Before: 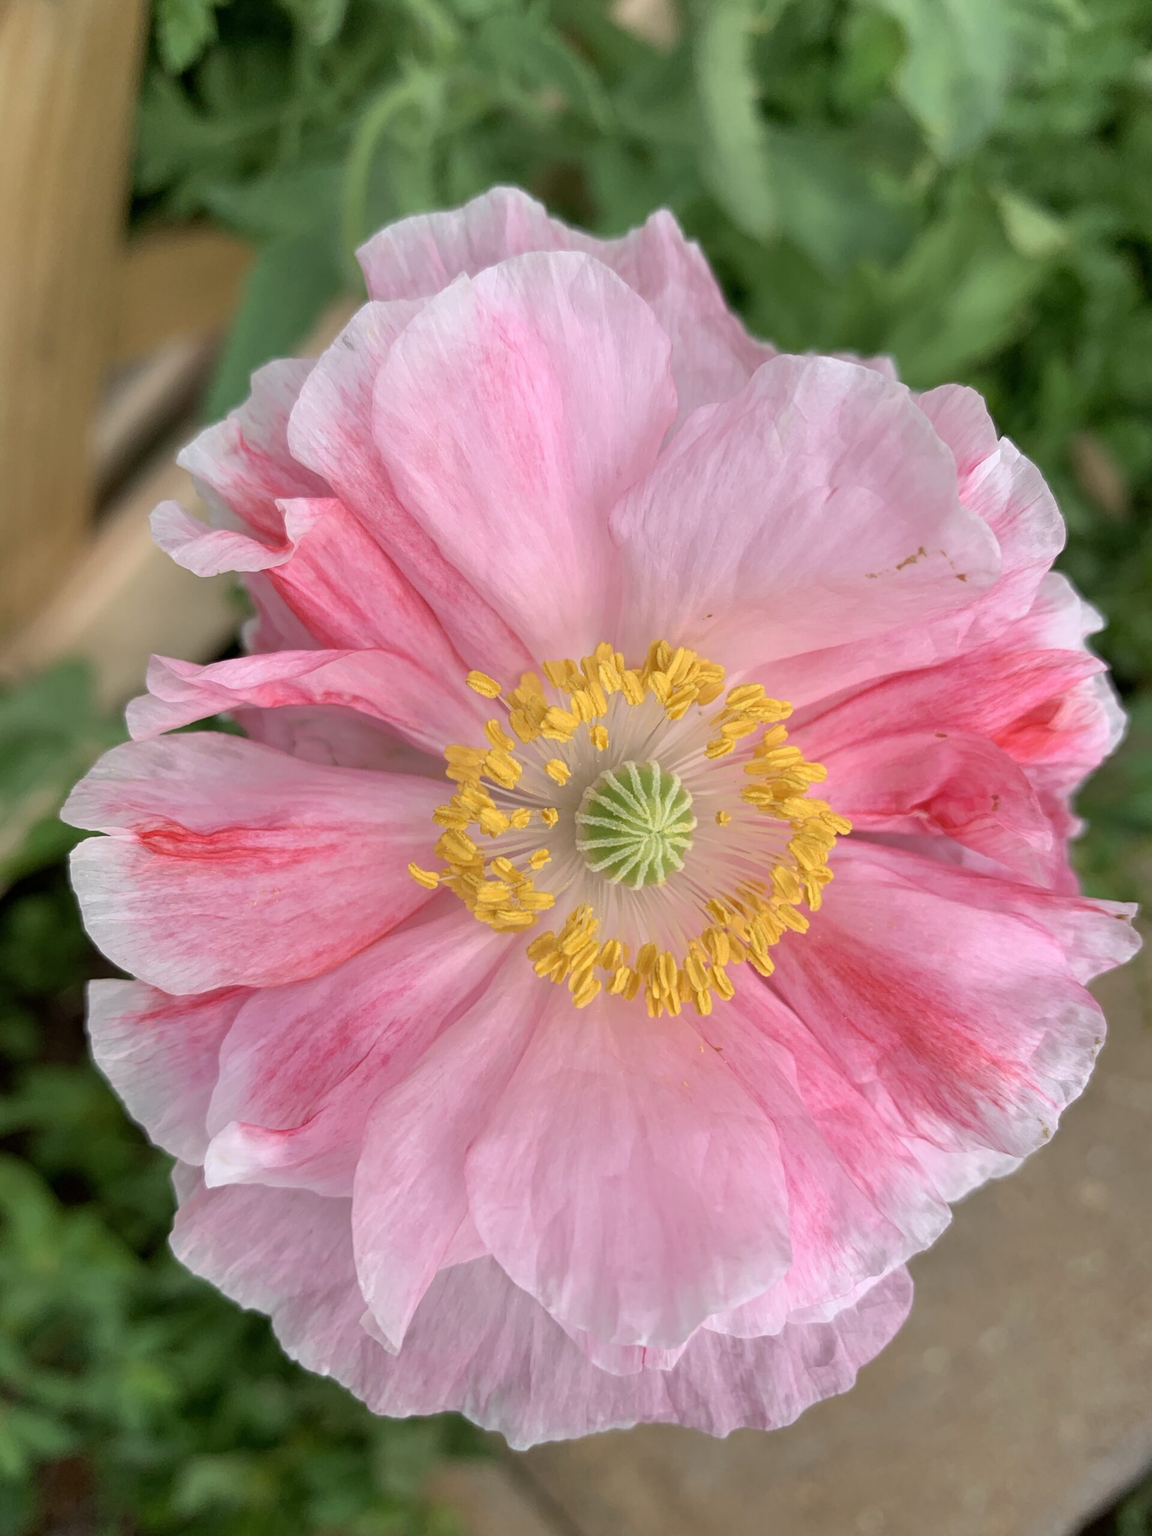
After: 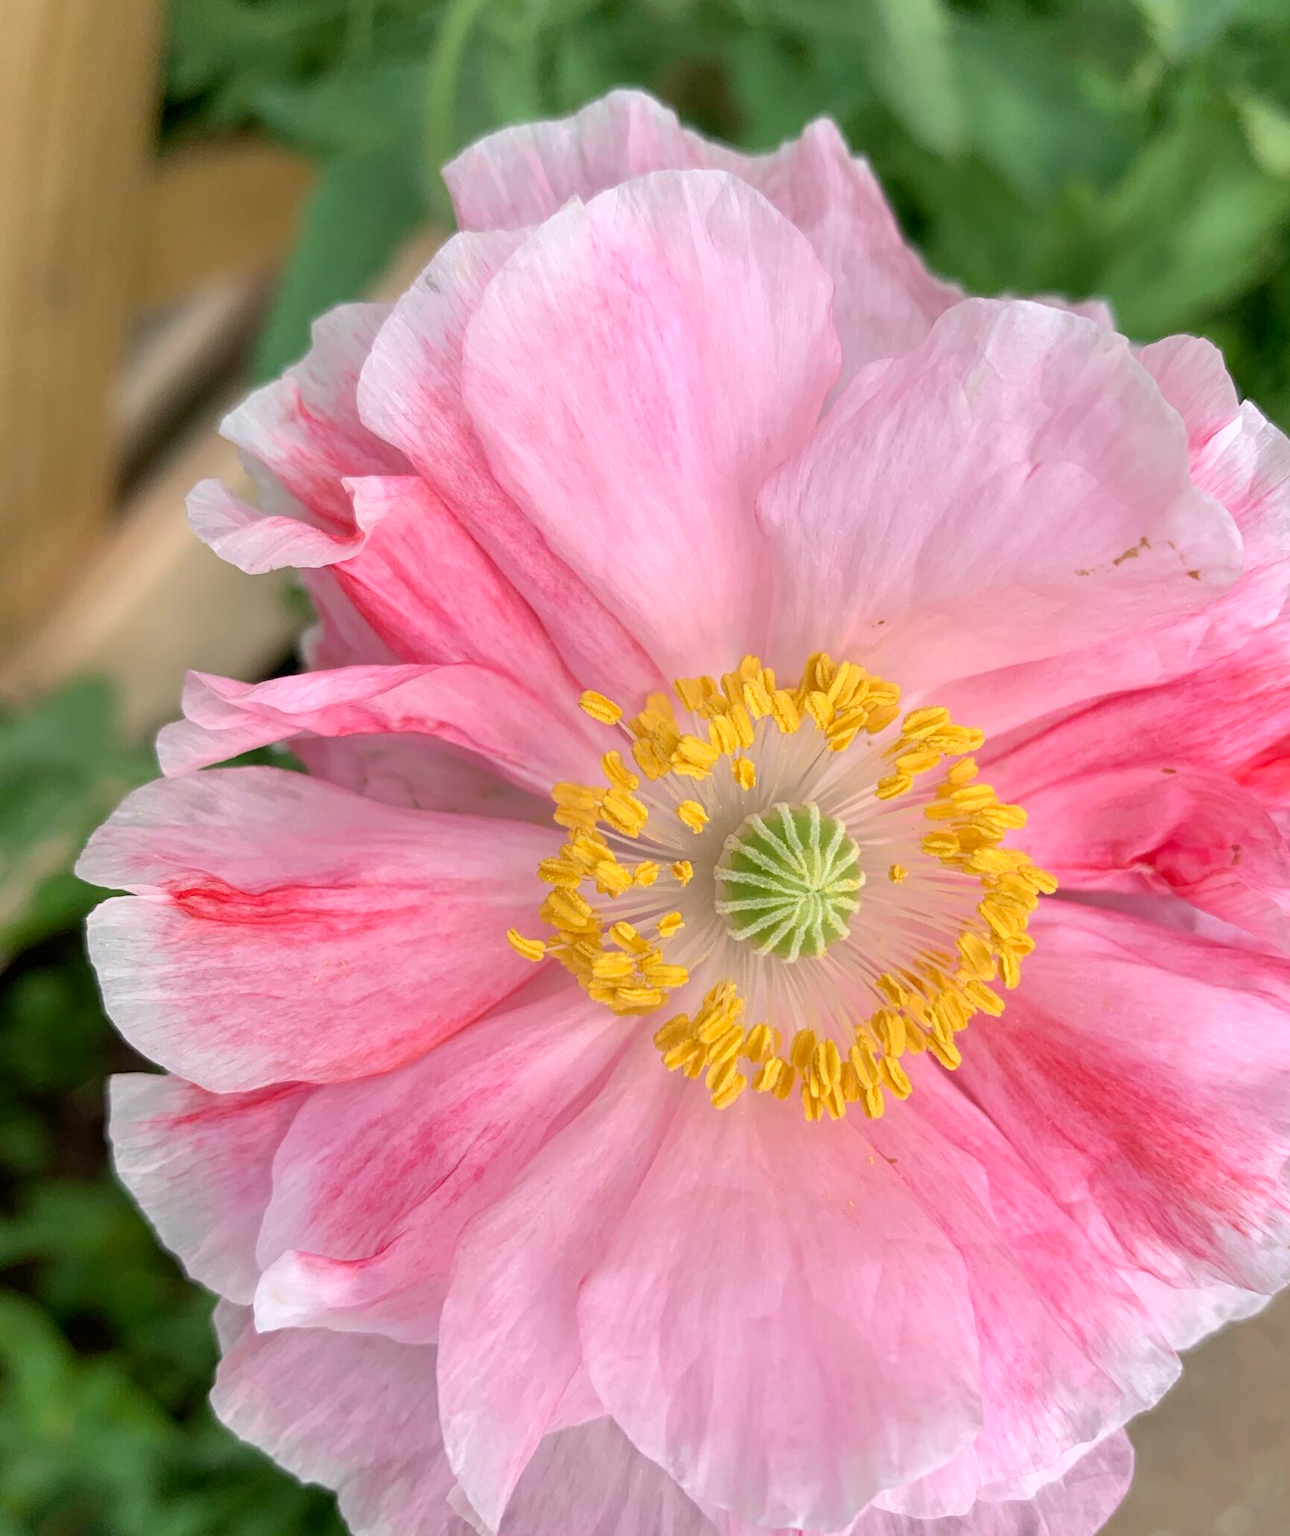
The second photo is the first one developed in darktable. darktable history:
crop: top 7.49%, right 9.717%, bottom 11.943%
exposure: exposure 0.178 EV, compensate exposure bias true, compensate highlight preservation false
